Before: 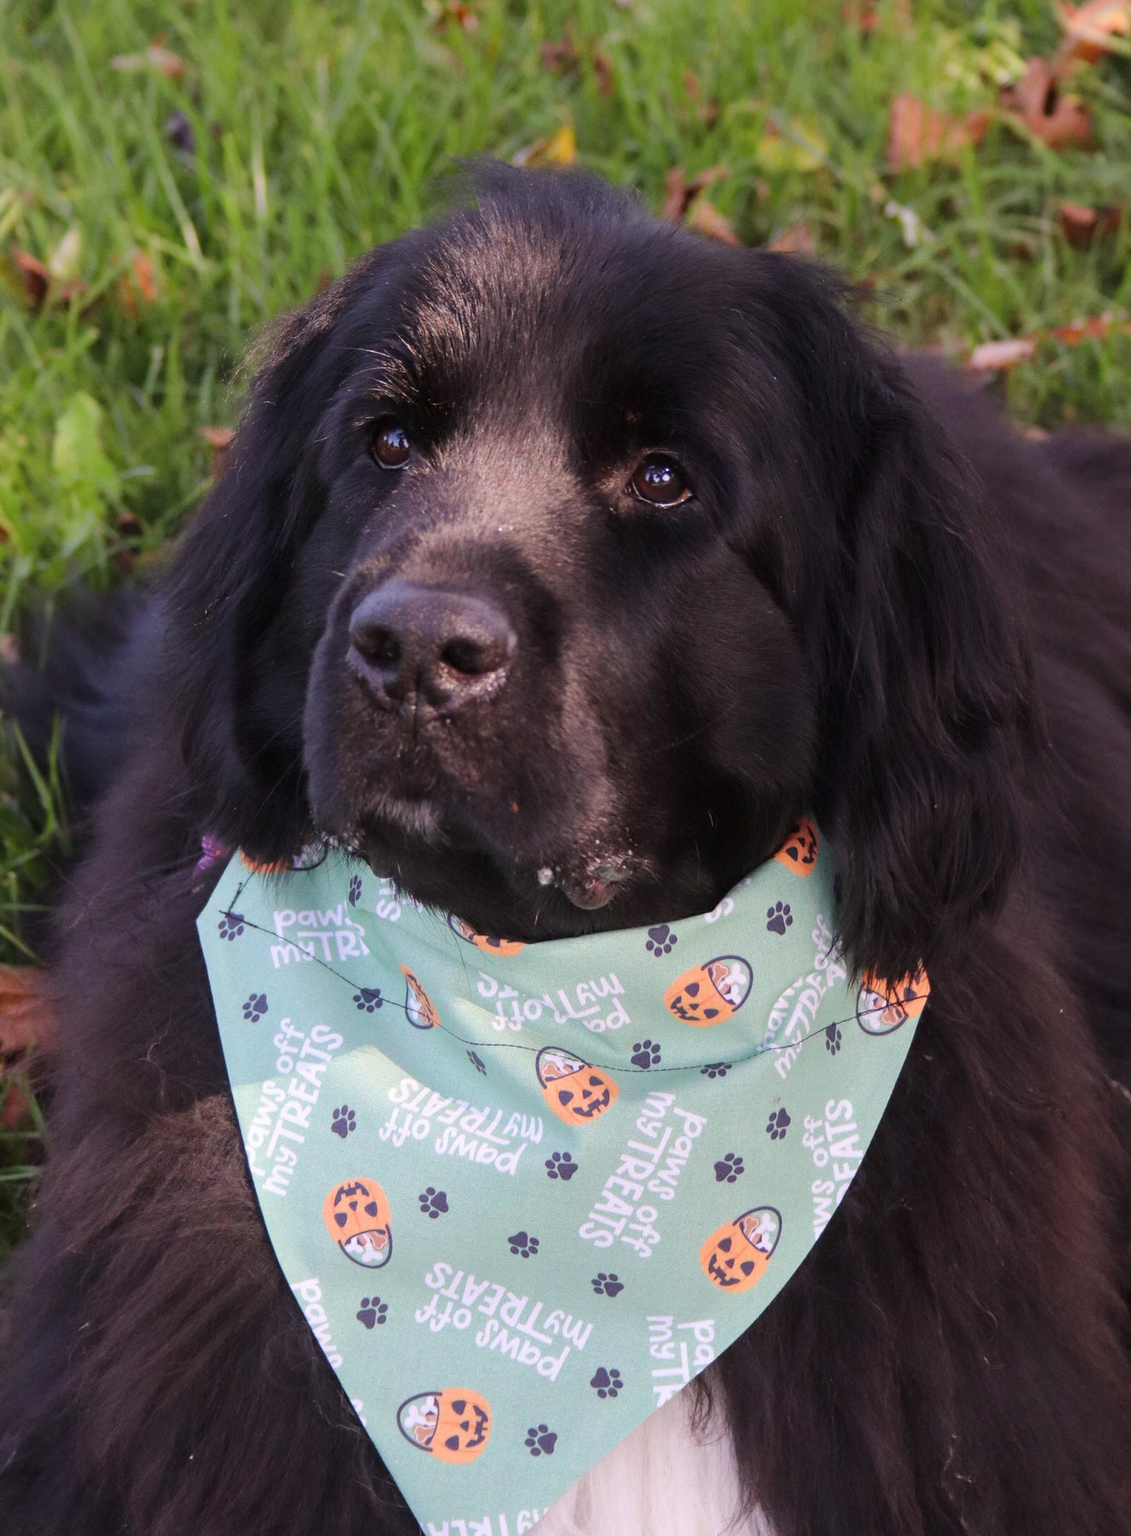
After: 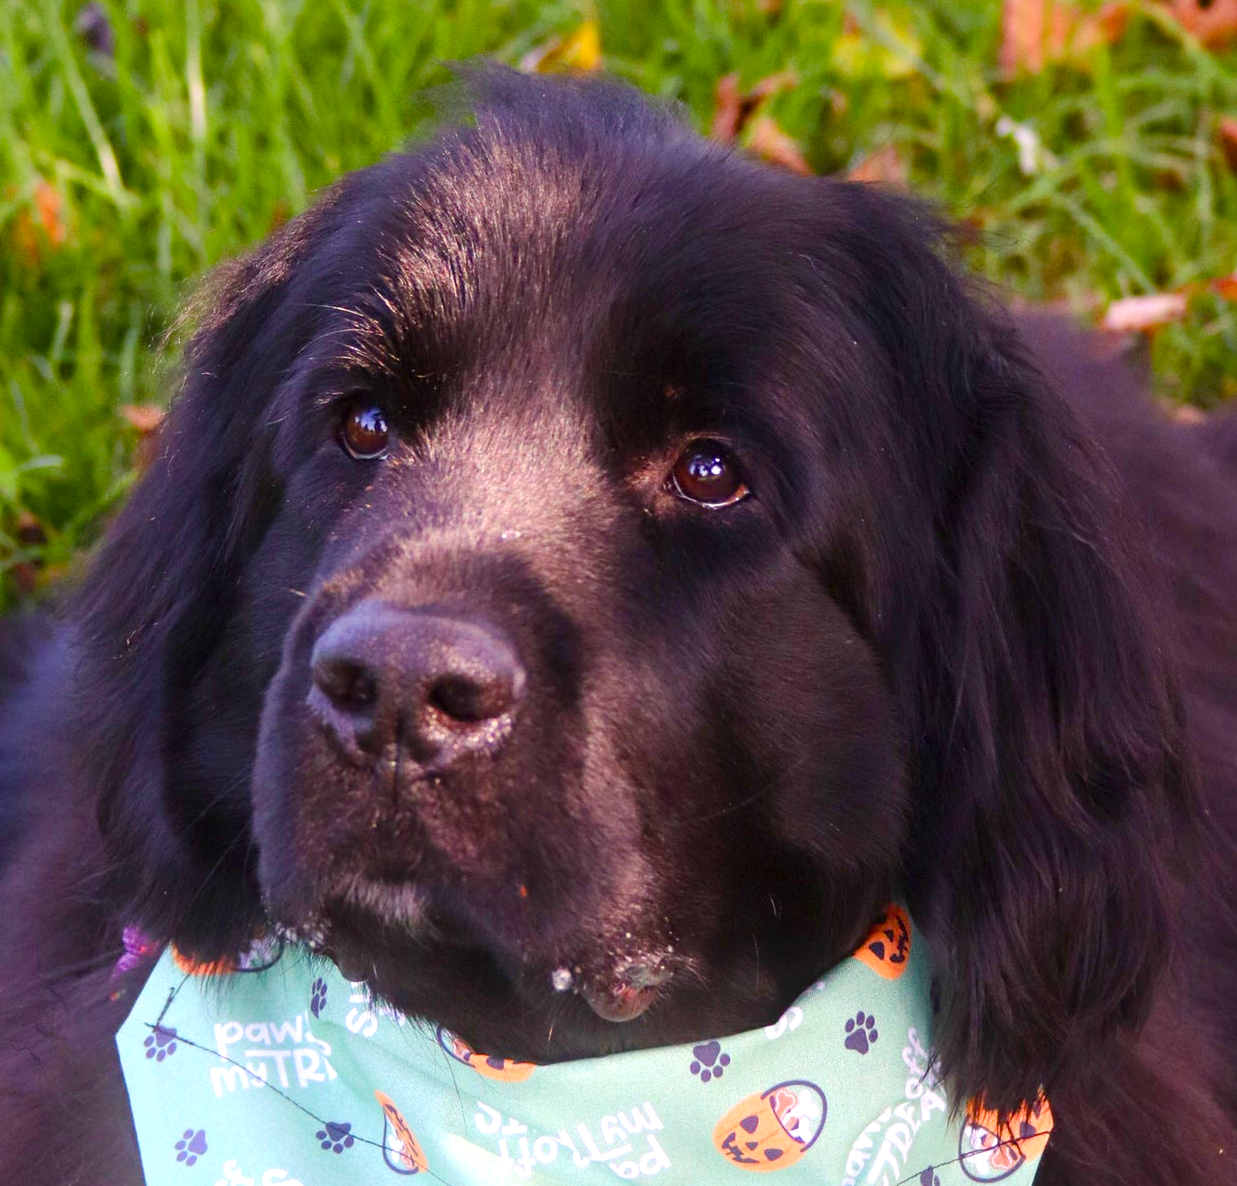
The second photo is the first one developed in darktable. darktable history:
crop and rotate: left 9.345%, top 7.22%, right 4.982%, bottom 32.331%
color balance rgb: linear chroma grading › shadows -2.2%, linear chroma grading › highlights -15%, linear chroma grading › global chroma -10%, linear chroma grading › mid-tones -10%, perceptual saturation grading › global saturation 45%, perceptual saturation grading › highlights -50%, perceptual saturation grading › shadows 30%, perceptual brilliance grading › global brilliance 18%, global vibrance 45%
bloom: size 13.65%, threshold 98.39%, strength 4.82%
